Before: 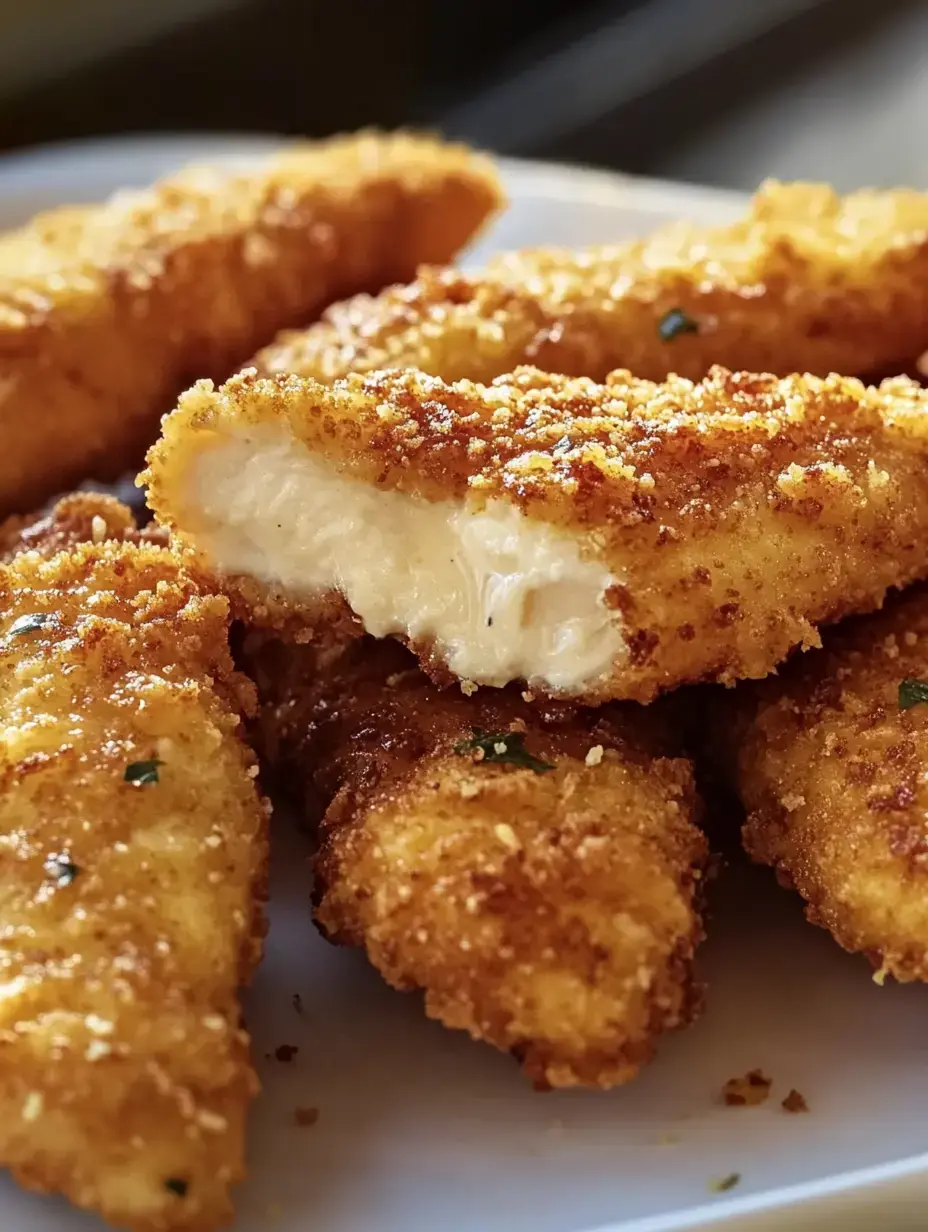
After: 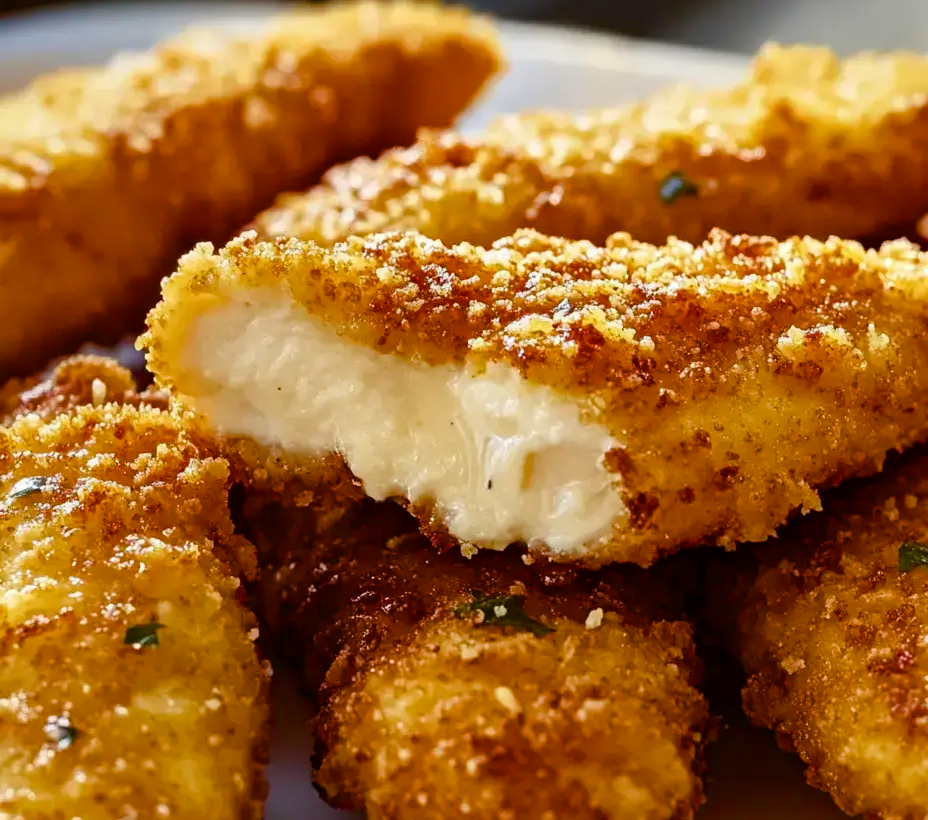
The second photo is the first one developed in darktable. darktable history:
crop: top 11.157%, bottom 22.25%
color balance rgb: perceptual saturation grading › global saturation 46.142%, perceptual saturation grading › highlights -50.04%, perceptual saturation grading › shadows 30.283%, global vibrance 20%
